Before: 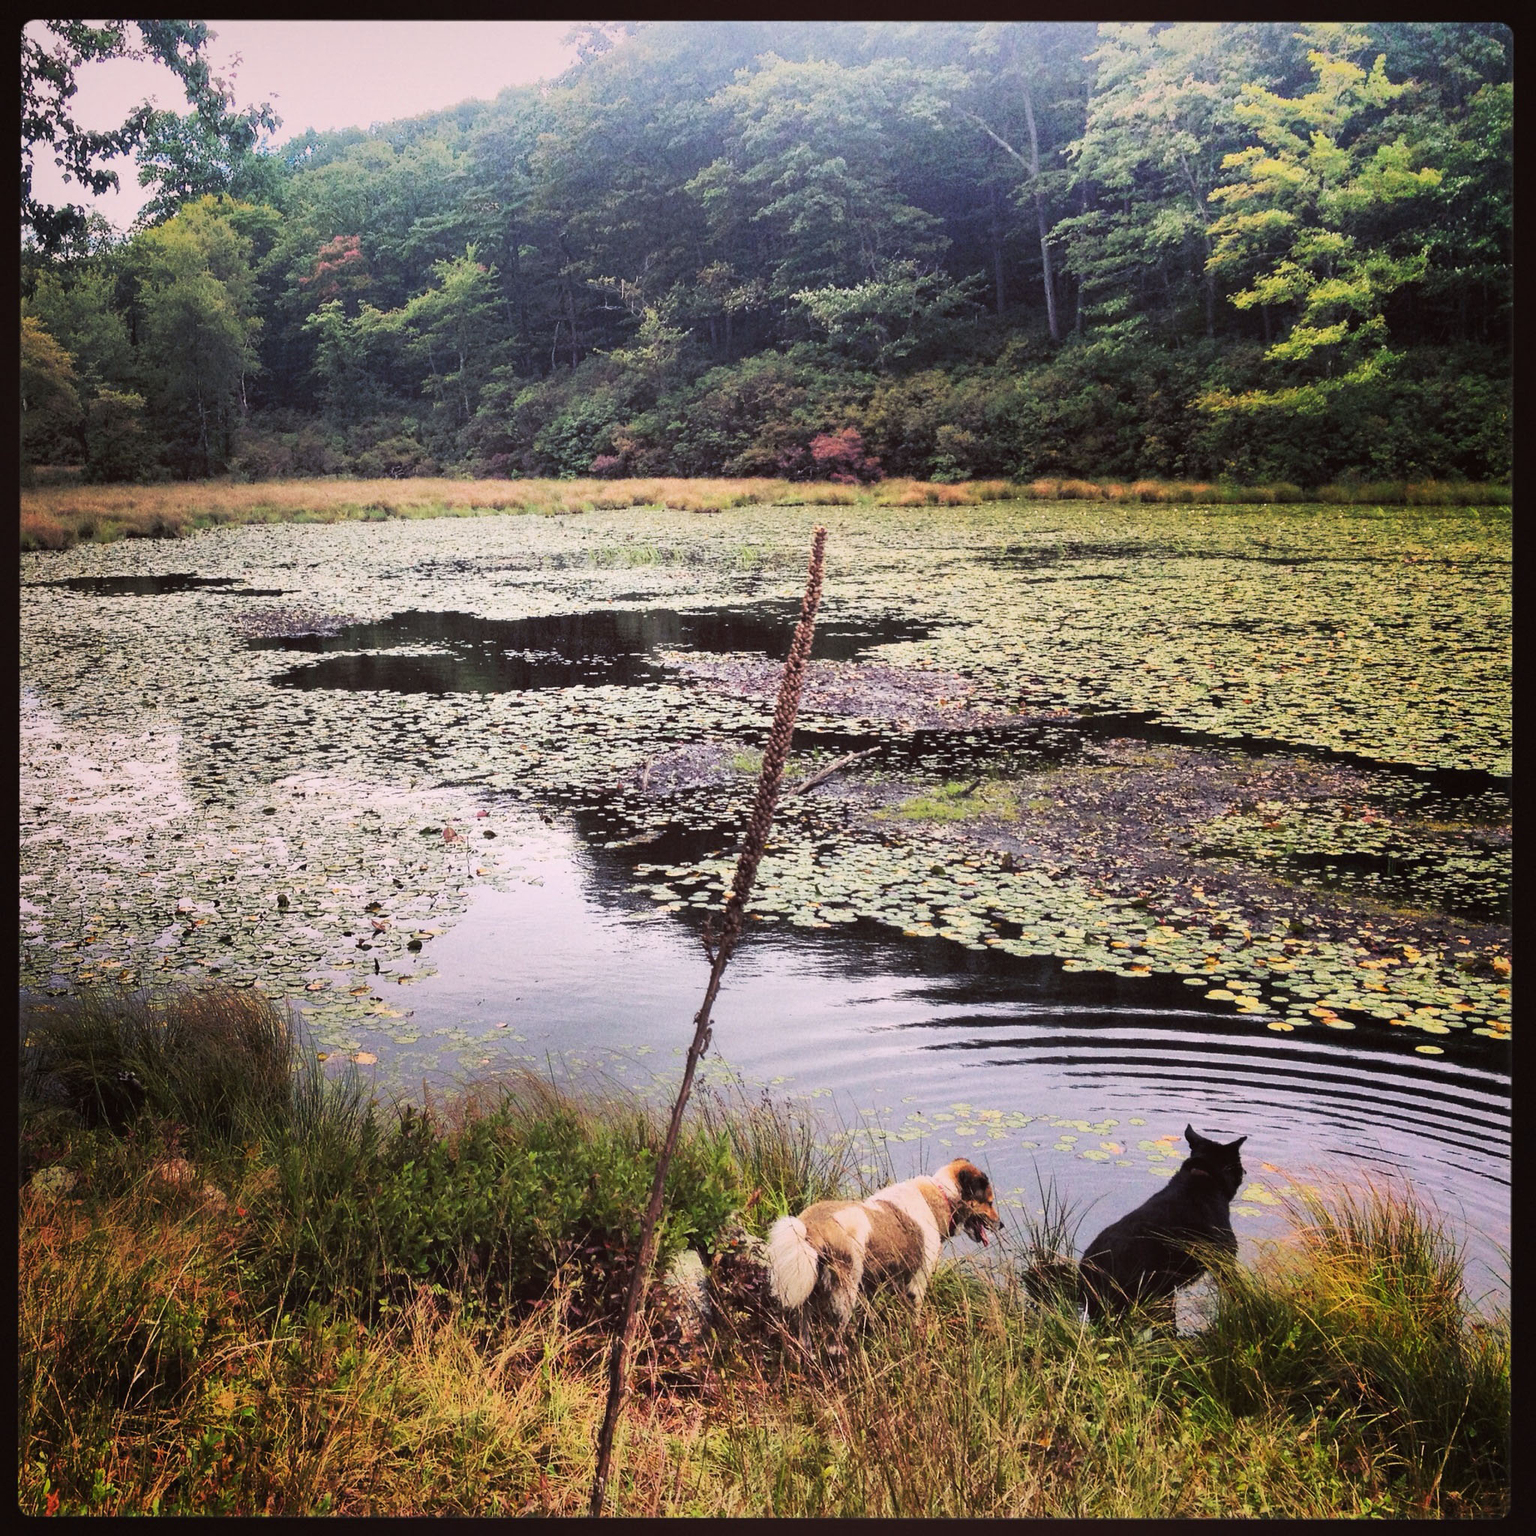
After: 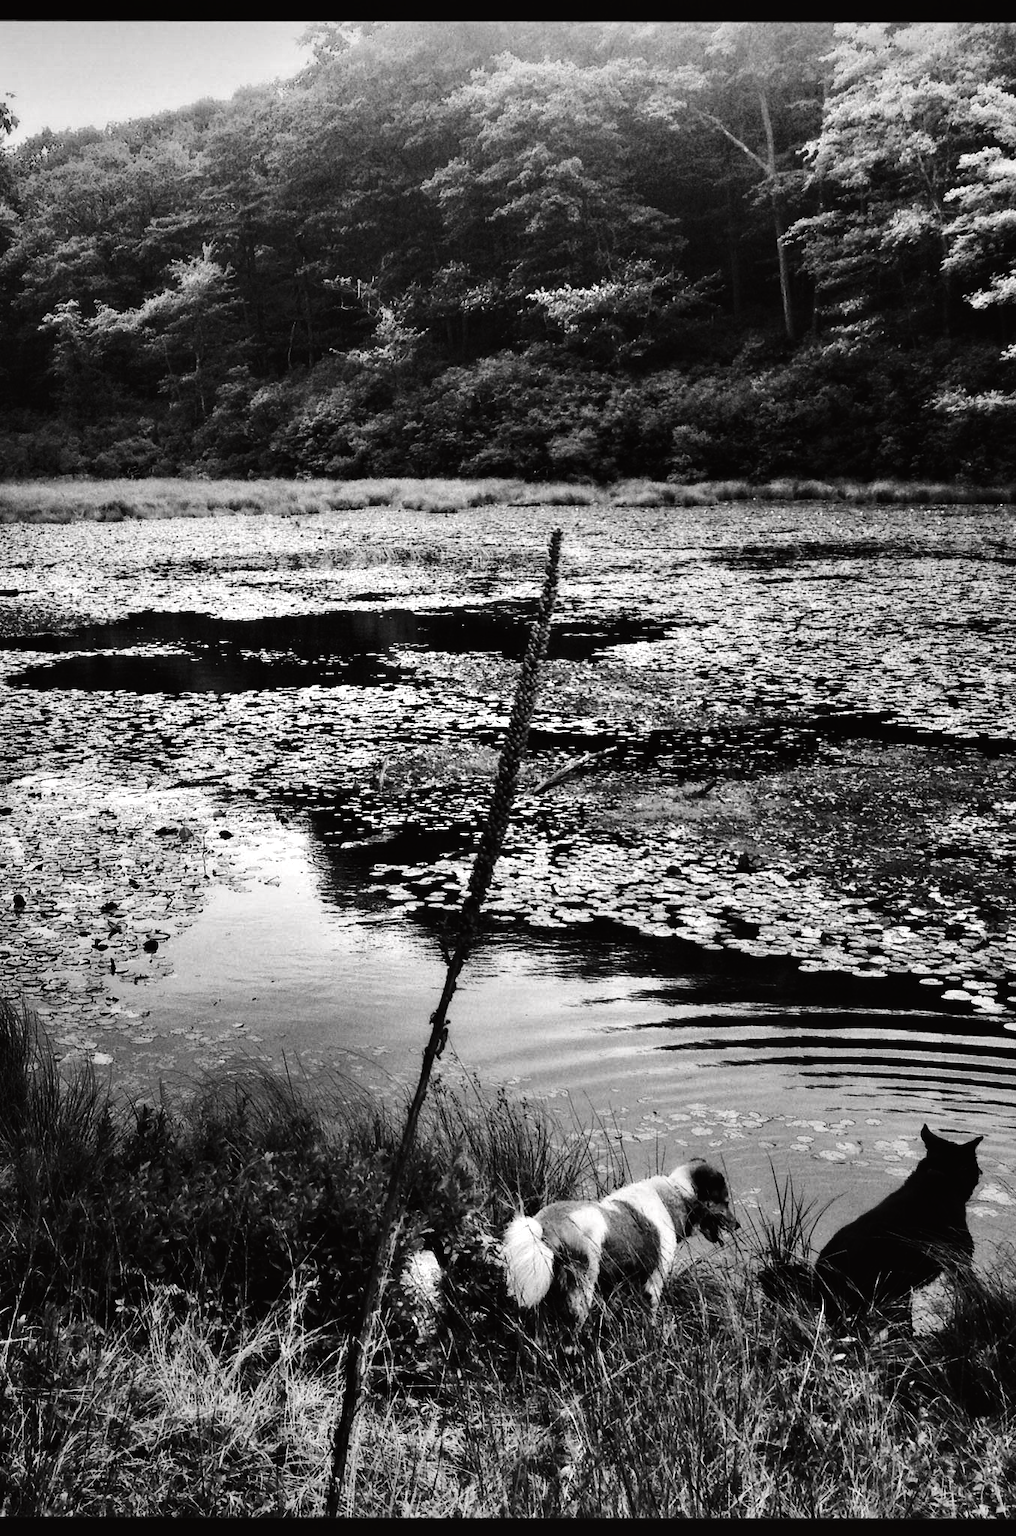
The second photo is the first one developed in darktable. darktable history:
shadows and highlights: shadows 37.51, highlights -27.64, soften with gaussian
exposure: exposure 0.294 EV, compensate exposure bias true, compensate highlight preservation false
contrast brightness saturation: contrast -0.028, brightness -0.58, saturation -0.995
tone curve: curves: ch0 [(0, 0.013) (0.036, 0.035) (0.274, 0.288) (0.504, 0.536) (0.844, 0.84) (1, 0.97)]; ch1 [(0, 0) (0.389, 0.403) (0.462, 0.48) (0.499, 0.5) (0.522, 0.534) (0.567, 0.588) (0.626, 0.645) (0.749, 0.781) (1, 1)]; ch2 [(0, 0) (0.457, 0.486) (0.5, 0.501) (0.533, 0.539) (0.599, 0.6) (0.704, 0.732) (1, 1)], color space Lab, independent channels, preserve colors none
local contrast: mode bilateral grid, contrast 14, coarseness 36, detail 105%, midtone range 0.2
contrast equalizer: y [[0.514, 0.573, 0.581, 0.508, 0.5, 0.5], [0.5 ×6], [0.5 ×6], [0 ×6], [0 ×6]]
crop: left 17.216%, right 16.621%
